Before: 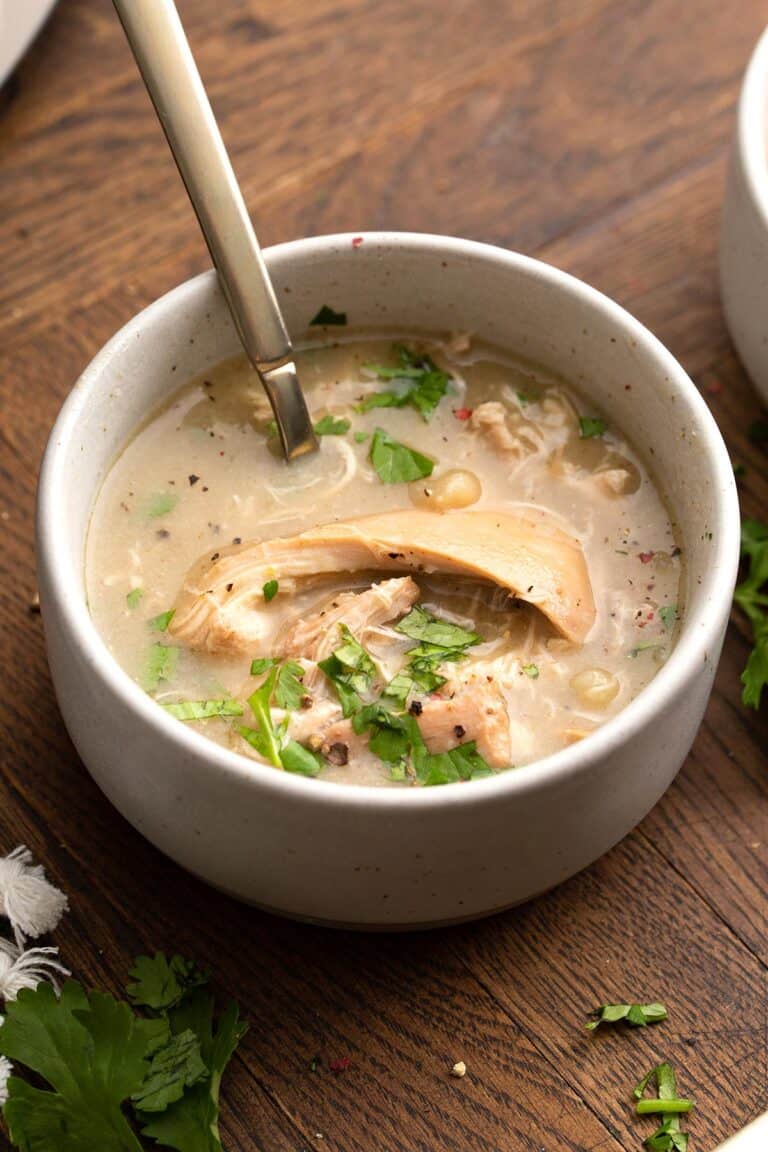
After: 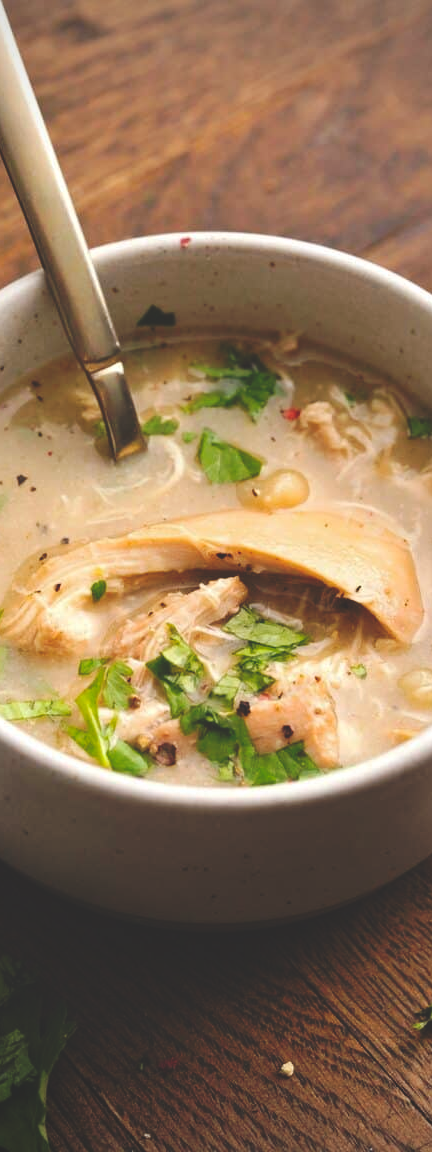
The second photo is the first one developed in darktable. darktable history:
crop and rotate: left 22.516%, right 21.234%
rgb curve: curves: ch0 [(0, 0.186) (0.314, 0.284) (0.775, 0.708) (1, 1)], compensate middle gray true, preserve colors none
tone curve: curves: ch0 [(0, 0) (0.003, 0.02) (0.011, 0.023) (0.025, 0.028) (0.044, 0.045) (0.069, 0.063) (0.1, 0.09) (0.136, 0.122) (0.177, 0.166) (0.224, 0.223) (0.277, 0.297) (0.335, 0.384) (0.399, 0.461) (0.468, 0.549) (0.543, 0.632) (0.623, 0.705) (0.709, 0.772) (0.801, 0.844) (0.898, 0.91) (1, 1)], preserve colors none
vignetting: on, module defaults
color balance rgb: perceptual saturation grading › global saturation 10%, global vibrance 10%
